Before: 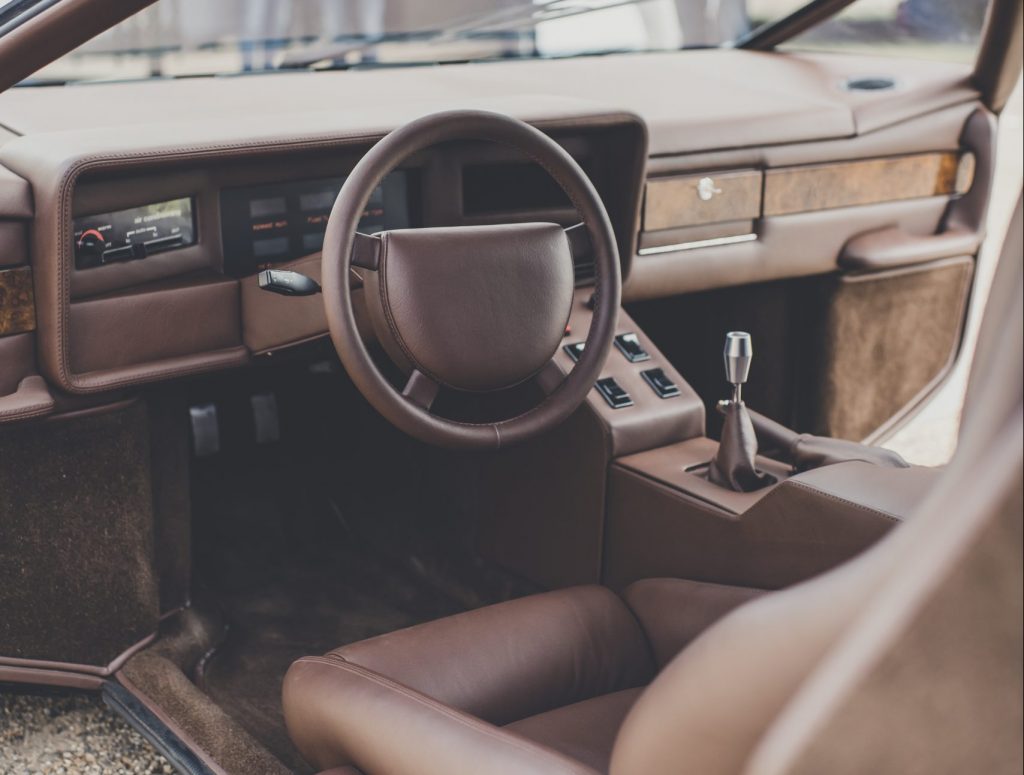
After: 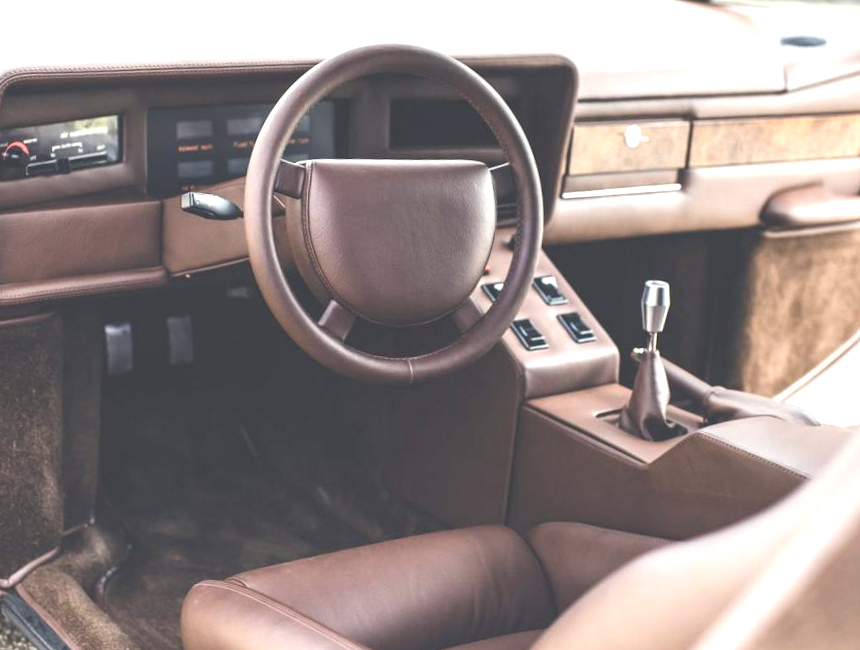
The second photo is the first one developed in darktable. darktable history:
exposure: black level correction 0.001, exposure 1.129 EV, compensate exposure bias true, compensate highlight preservation false
crop and rotate: angle -3.27°, left 5.211%, top 5.211%, right 4.607%, bottom 4.607%
local contrast: highlights 100%, shadows 100%, detail 120%, midtone range 0.2
